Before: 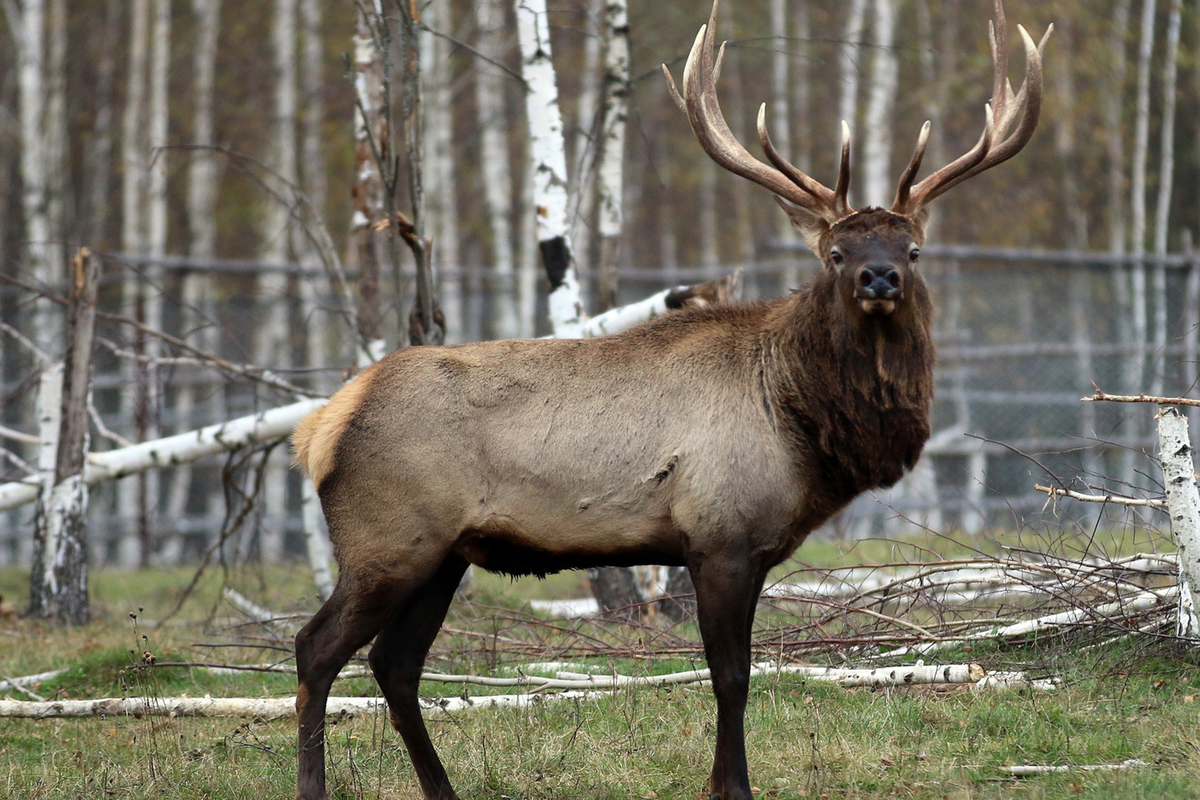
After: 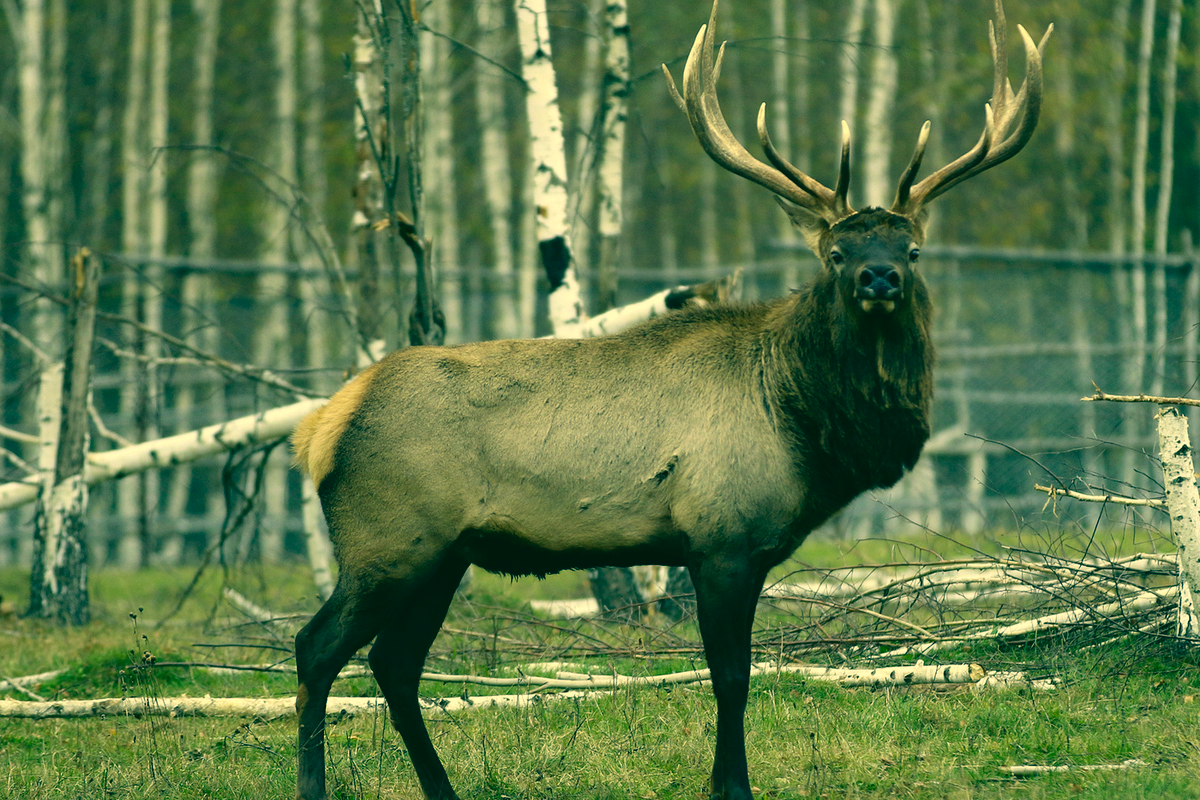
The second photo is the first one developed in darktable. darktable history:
exposure: compensate highlight preservation false
color correction: highlights a* 1.74, highlights b* 34.22, shadows a* -35.92, shadows b* -5.52
